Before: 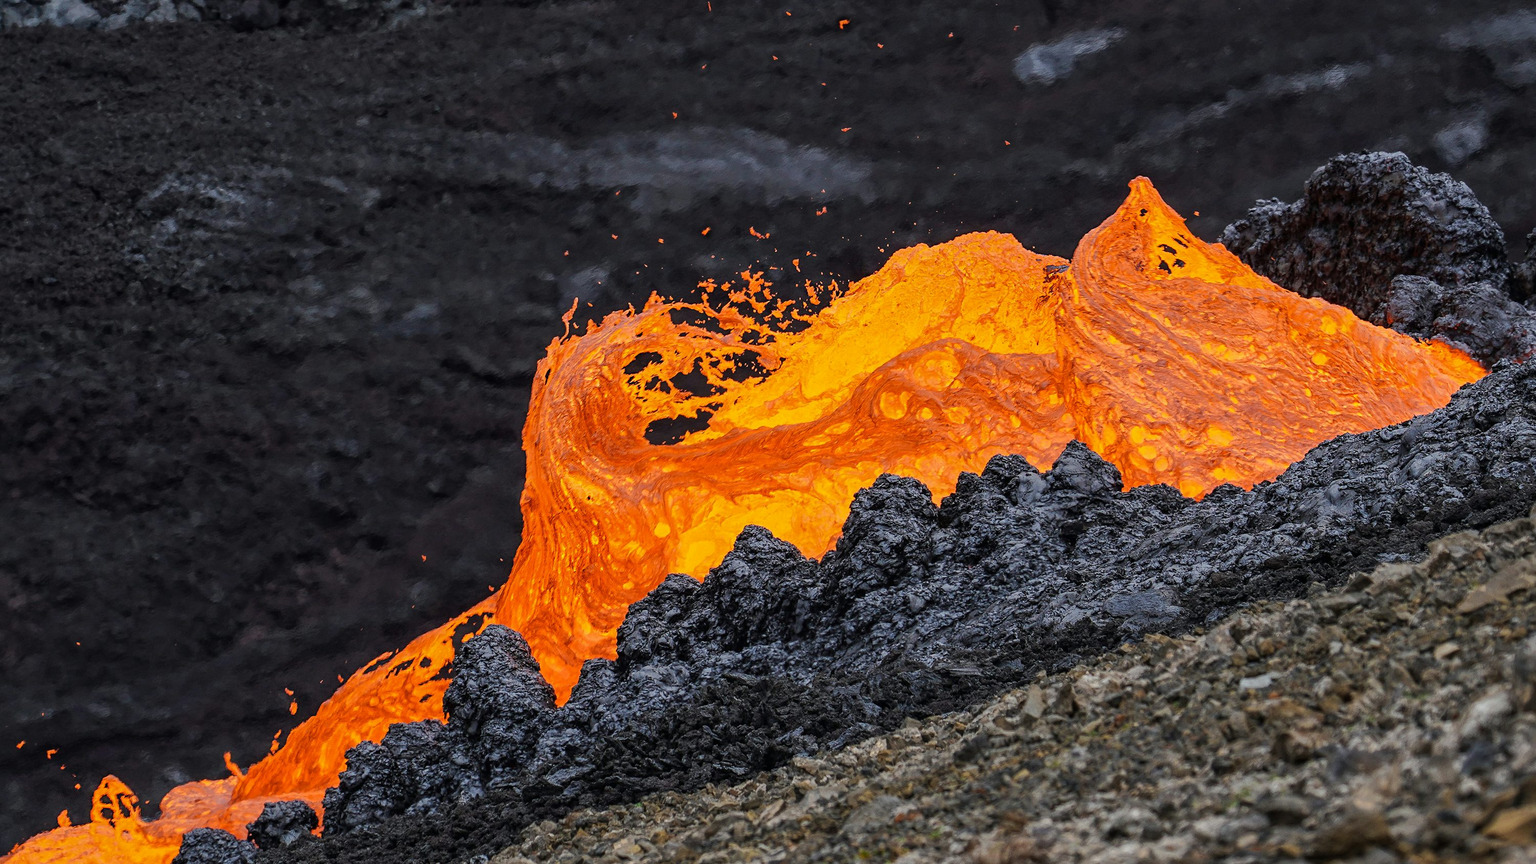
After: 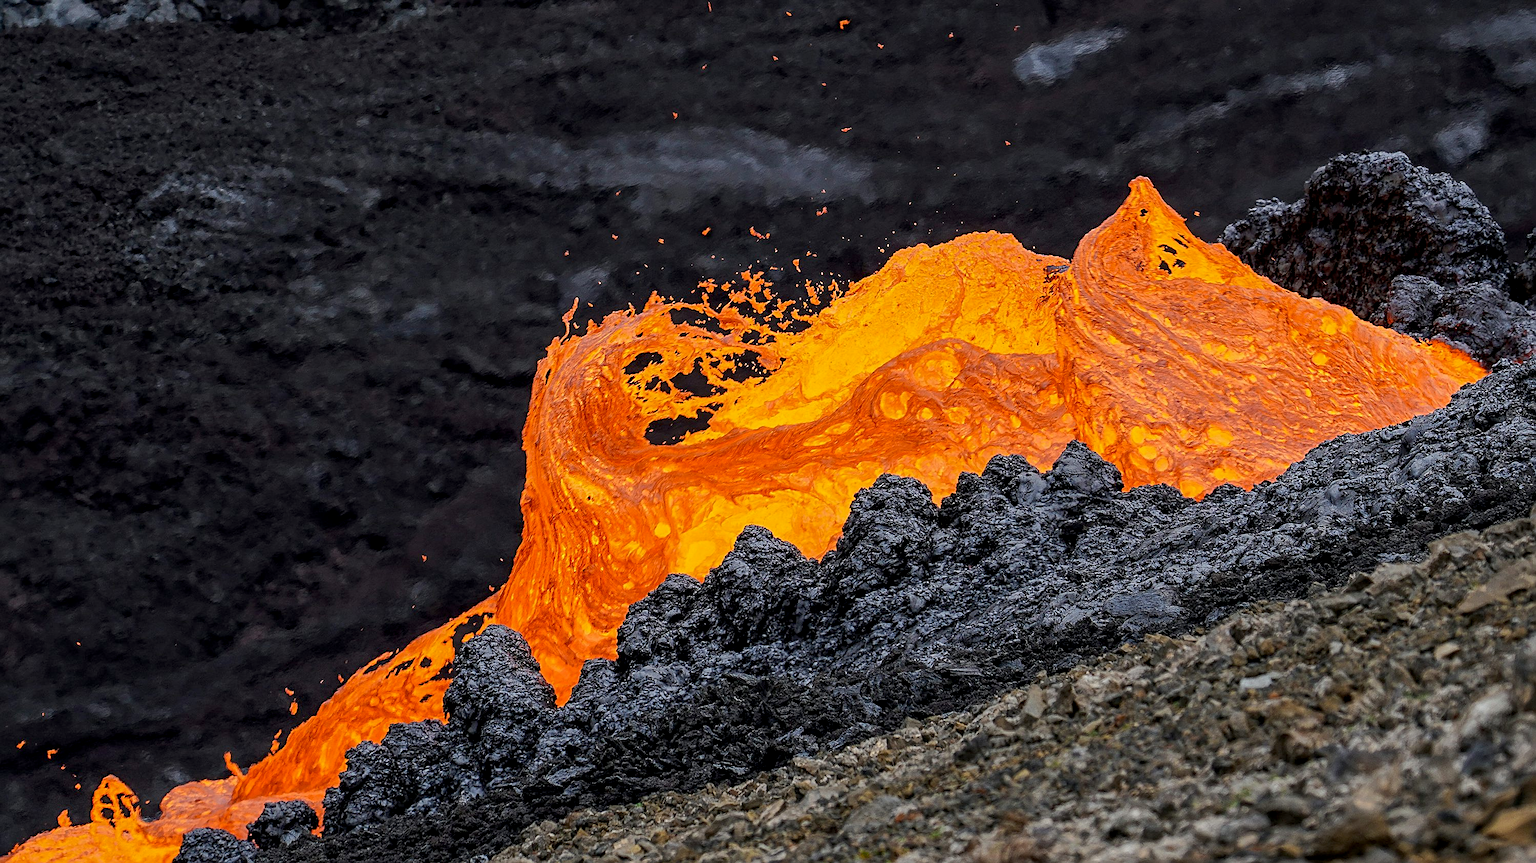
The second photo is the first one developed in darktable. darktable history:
sharpen: on, module defaults
exposure: black level correction 0.005, exposure 0.015 EV, compensate highlight preservation false
